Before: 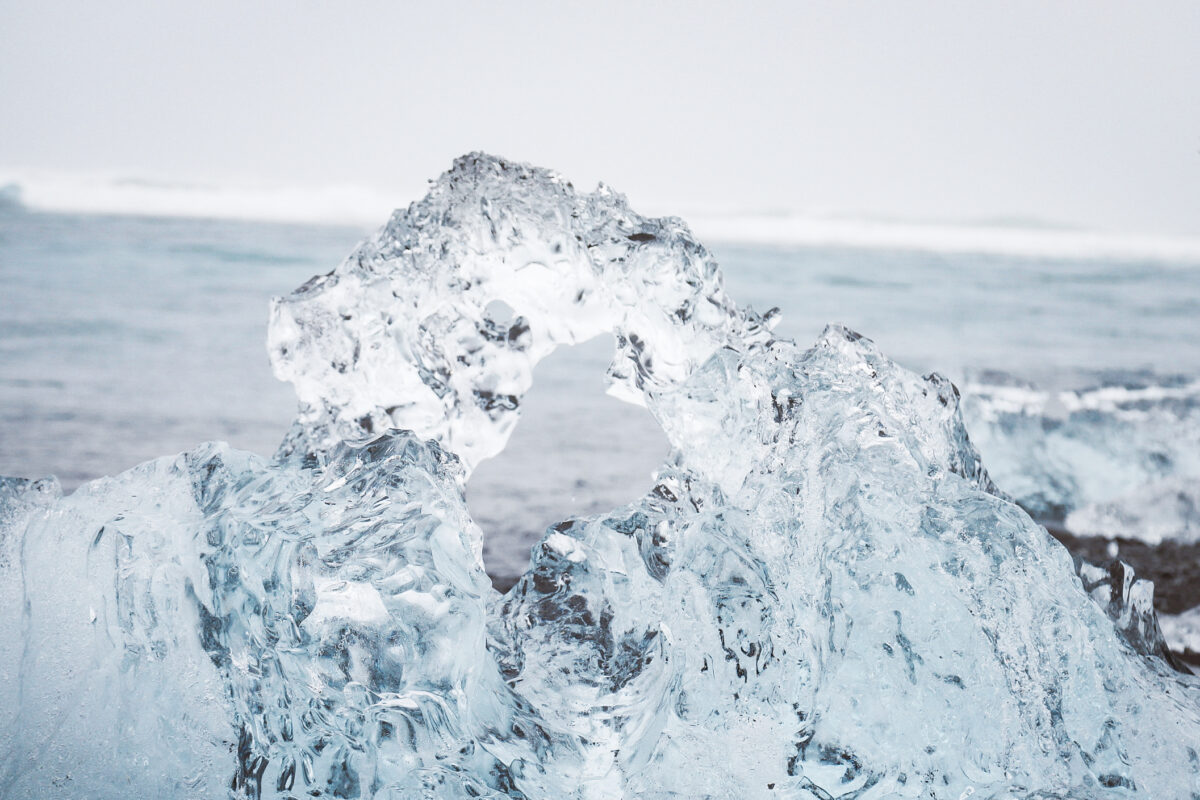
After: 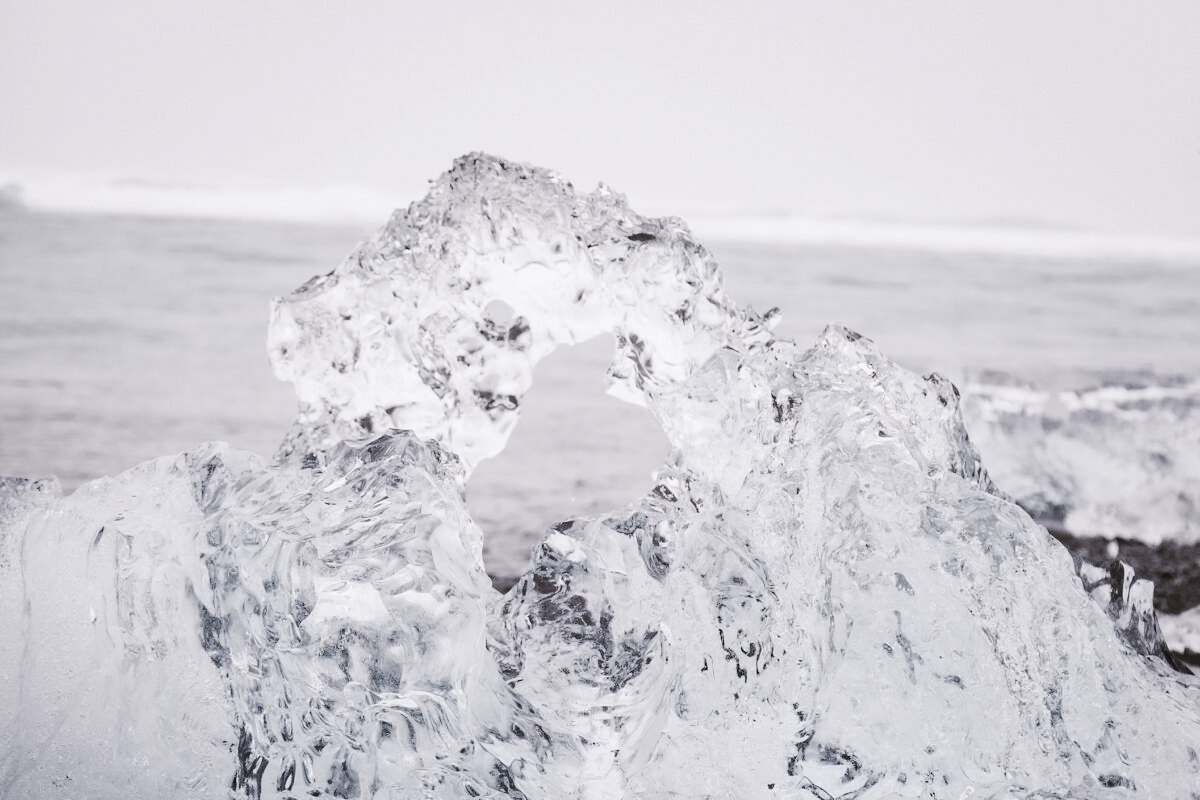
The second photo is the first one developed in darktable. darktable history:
tone curve: curves: ch0 [(0, 0) (0.003, 0.019) (0.011, 0.02) (0.025, 0.019) (0.044, 0.027) (0.069, 0.038) (0.1, 0.056) (0.136, 0.089) (0.177, 0.137) (0.224, 0.187) (0.277, 0.259) (0.335, 0.343) (0.399, 0.437) (0.468, 0.532) (0.543, 0.613) (0.623, 0.685) (0.709, 0.752) (0.801, 0.822) (0.898, 0.9) (1, 1)], preserve colors none
color look up table: target L [91.08, 91.88, 89.4, 82.05, 66.04, 66.33, 65.61, 58.8, 41.2, 35.64, 33.07, 2.278, 200.32, 81.92, 83.44, 76.4, 70.62, 62.81, 55.56, 55.38, 46.23, 46.81, 40.01, 32.8, 31.9, 23.36, 8.859, 86.9, 75.12, 75.08, 67.64, 49.33, 53.16, 59.37, 58.11, 59.43, 39.08, 36.59, 30.73, 31.7, 9.045, 1.137, 96.17, 90.61, 80.49, 65.94, 71.81, 44.95, 34.36], target a [-7.549, -14.63, -9.018, -31.92, -49.32, -19.39, -16.88, -4.209, -27.71, -8.044, -20.08, -6.413, 0, 3.849, 5.723, 5.213, 20.53, 3.63, 24.49, 5.159, 58.45, 45.68, 23.02, 35.43, 11.77, 24.31, 19.12, 5.585, 22.61, 24.93, 9.435, 63.11, 60.98, 26.12, 12.04, 12.14, 36.72, 17.89, 31.95, 2.856, 23.29, 8.387, -3.864, -15.41, -2.455, -18.78, -4.724, -7.893, -1.853], target b [28.43, 74.26, 9.41, 10.91, 43.24, 48.22, 24.43, 0.981, 23.7, 18.84, 10.88, 3.557, 0, 15.3, -0.933, 47.33, 6.252, 10.08, 25.07, 32.7, 18.65, 32.04, 3.384, 25.8, 15.78, 16.03, 10.52, -7.435, -11.69, -17.68, -23.15, -27.02, -41.05, -16.36, -16.64, -29.35, -34.61, -17.91, -3.746, -15.74, -33.88, -18.54, -2.434, -4.347, -6.806, -3.443, -17.99, -8.513, -1.951], num patches 49
